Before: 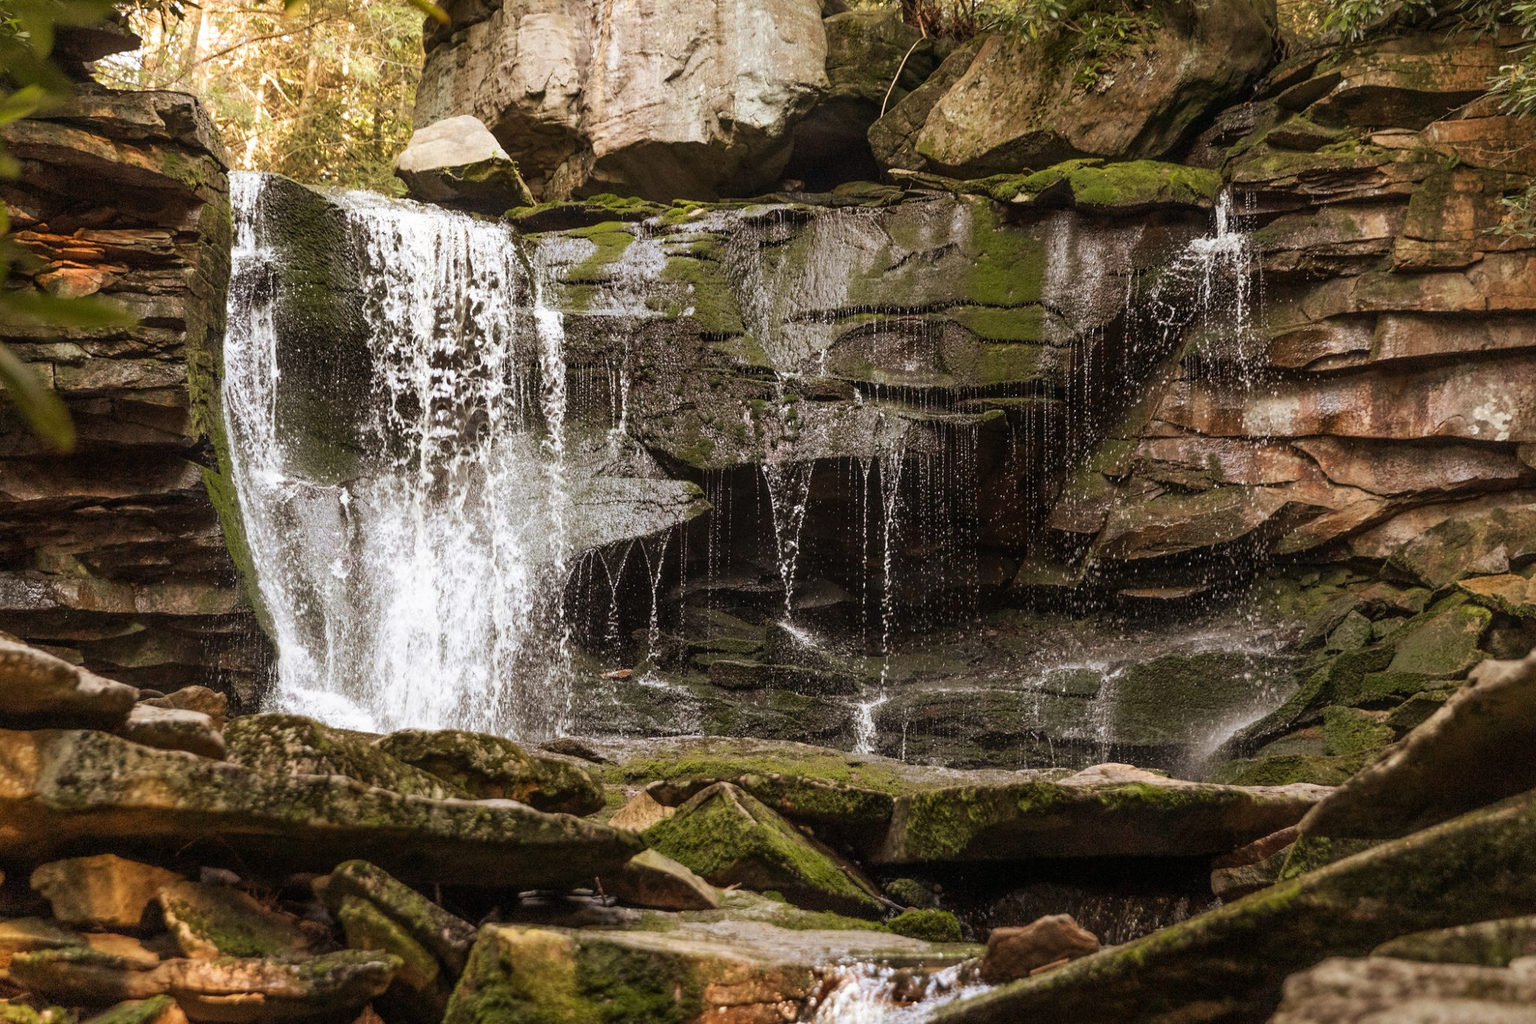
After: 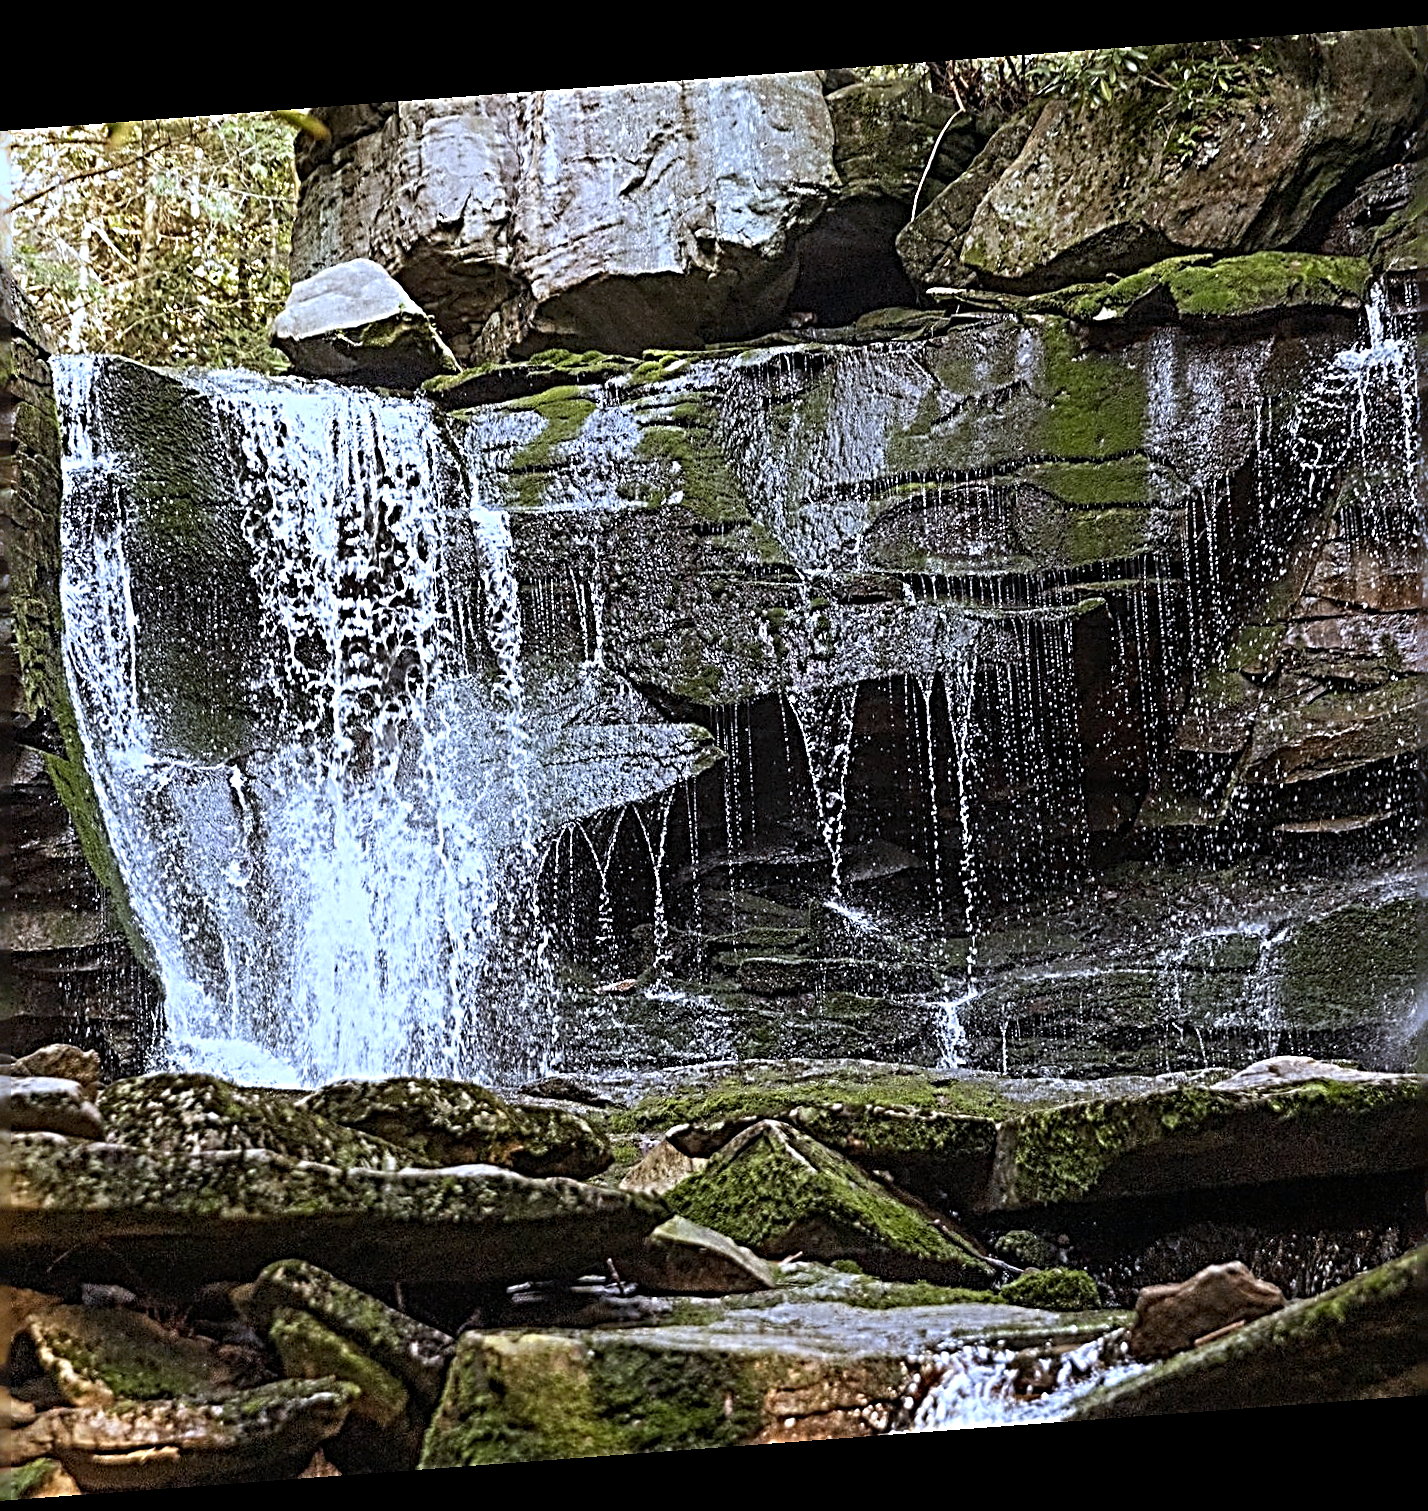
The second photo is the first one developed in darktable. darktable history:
rotate and perspective: rotation -4.25°, automatic cropping off
sharpen: radius 4.001, amount 2
white balance: red 0.871, blue 1.249
crop and rotate: left 12.648%, right 20.685%
